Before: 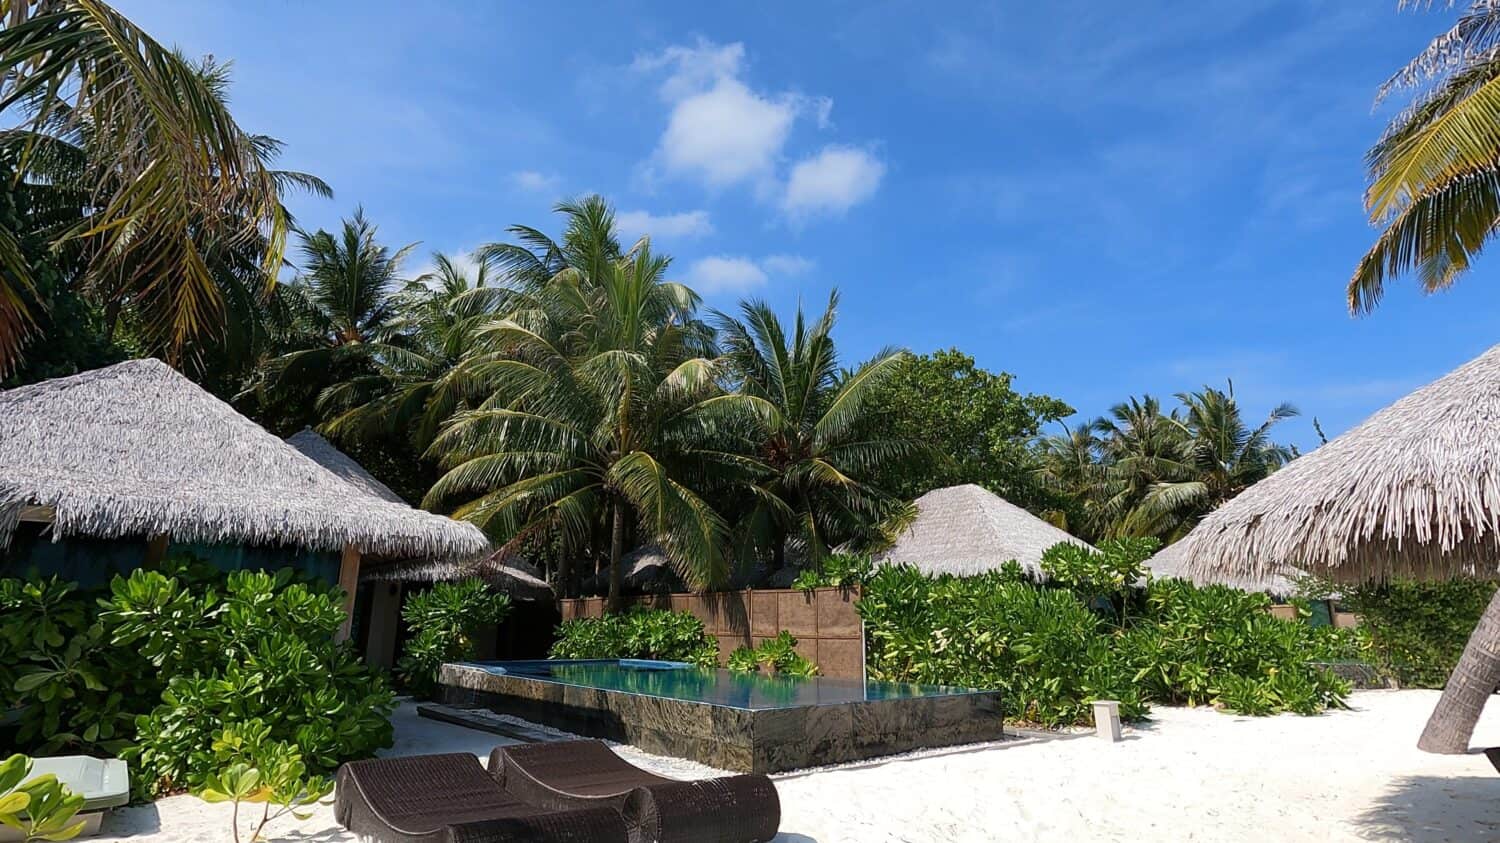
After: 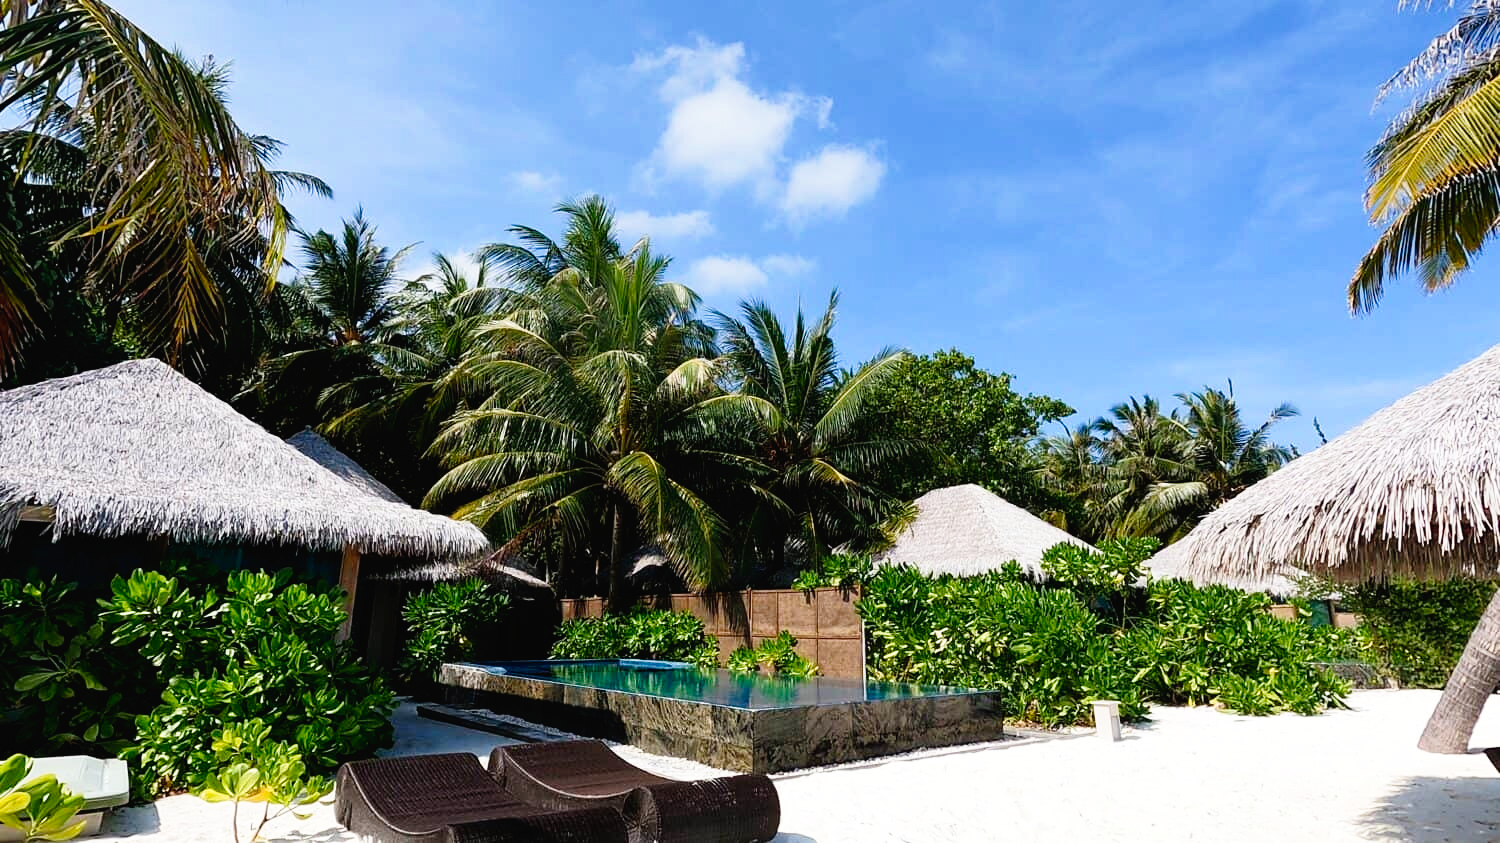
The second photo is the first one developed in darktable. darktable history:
tone curve: curves: ch0 [(0, 0.016) (0.11, 0.039) (0.259, 0.235) (0.383, 0.437) (0.499, 0.597) (0.733, 0.867) (0.843, 0.948) (1, 1)], preserve colors none
